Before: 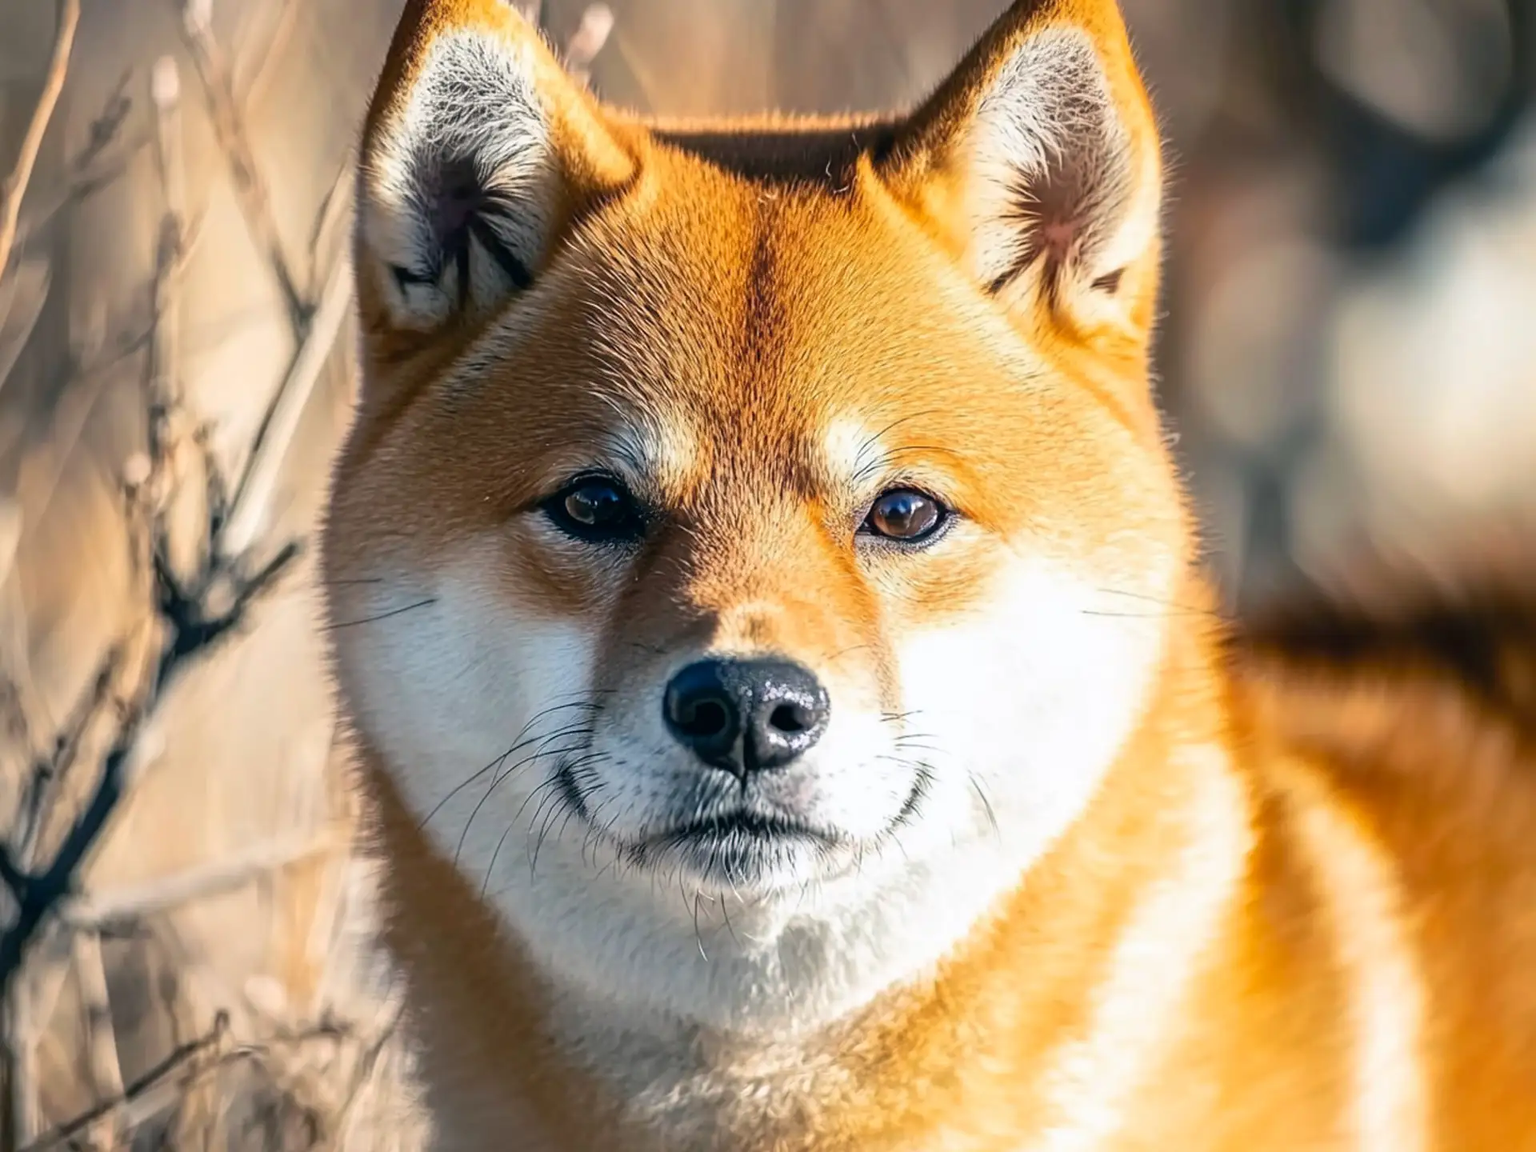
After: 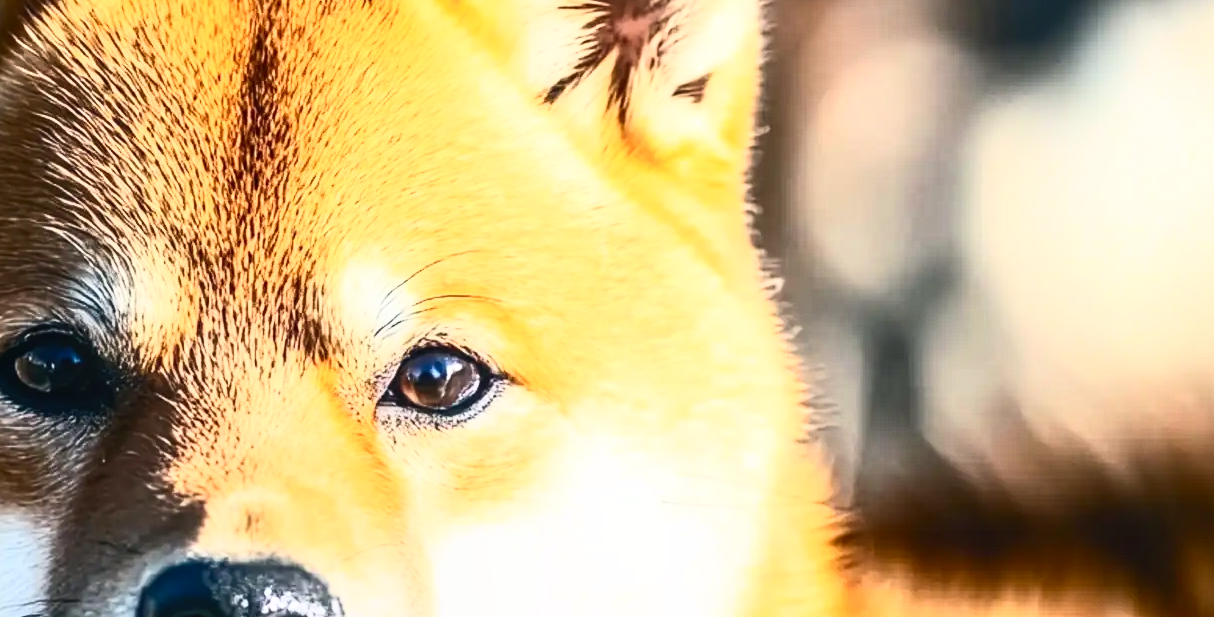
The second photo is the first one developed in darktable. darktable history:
contrast brightness saturation: contrast 0.621, brightness 0.347, saturation 0.144
local contrast: on, module defaults
crop: left 36.073%, top 18.317%, right 0.677%, bottom 38.815%
color calibration: x 0.342, y 0.357, temperature 5116.04 K
